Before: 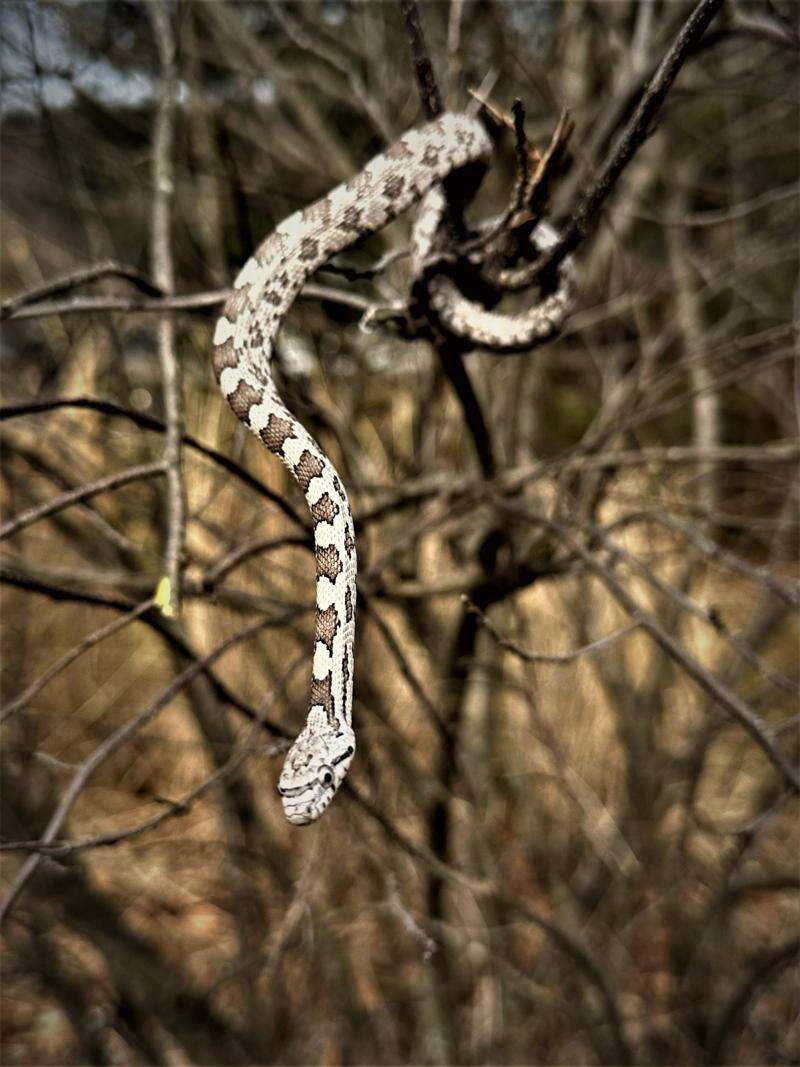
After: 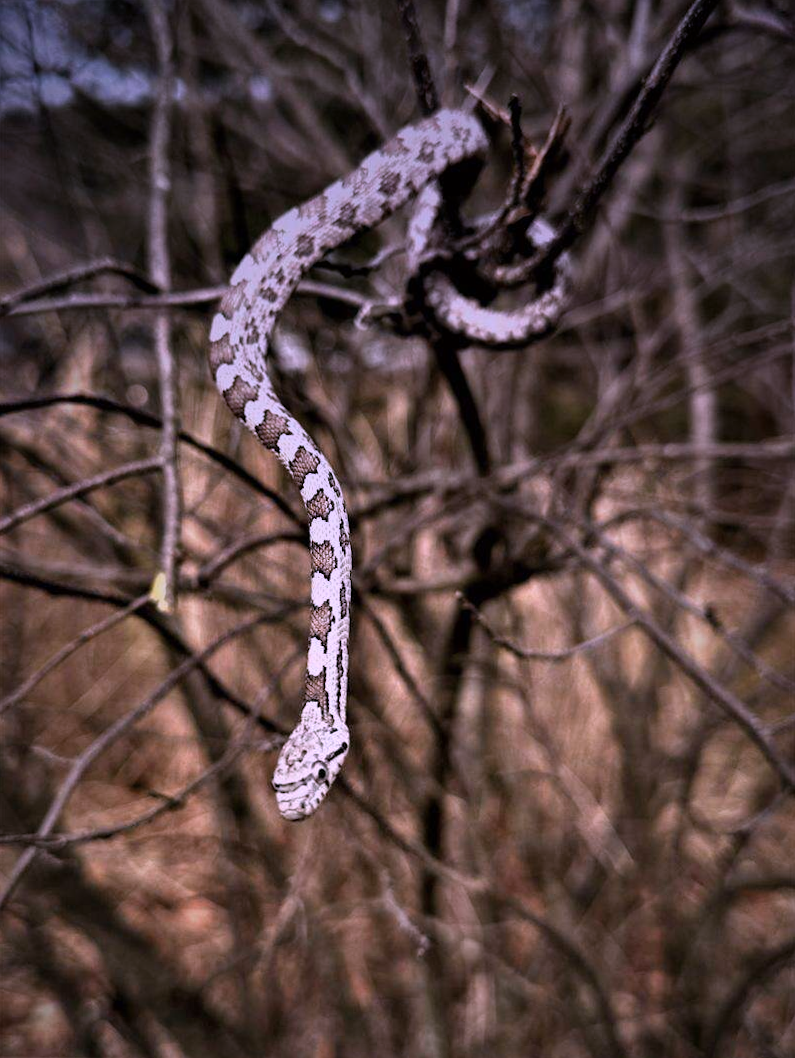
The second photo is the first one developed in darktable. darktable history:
graduated density: hue 238.83°, saturation 50%
color correction: highlights a* 15.46, highlights b* -20.56
rotate and perspective: rotation 0.192°, lens shift (horizontal) -0.015, crop left 0.005, crop right 0.996, crop top 0.006, crop bottom 0.99
